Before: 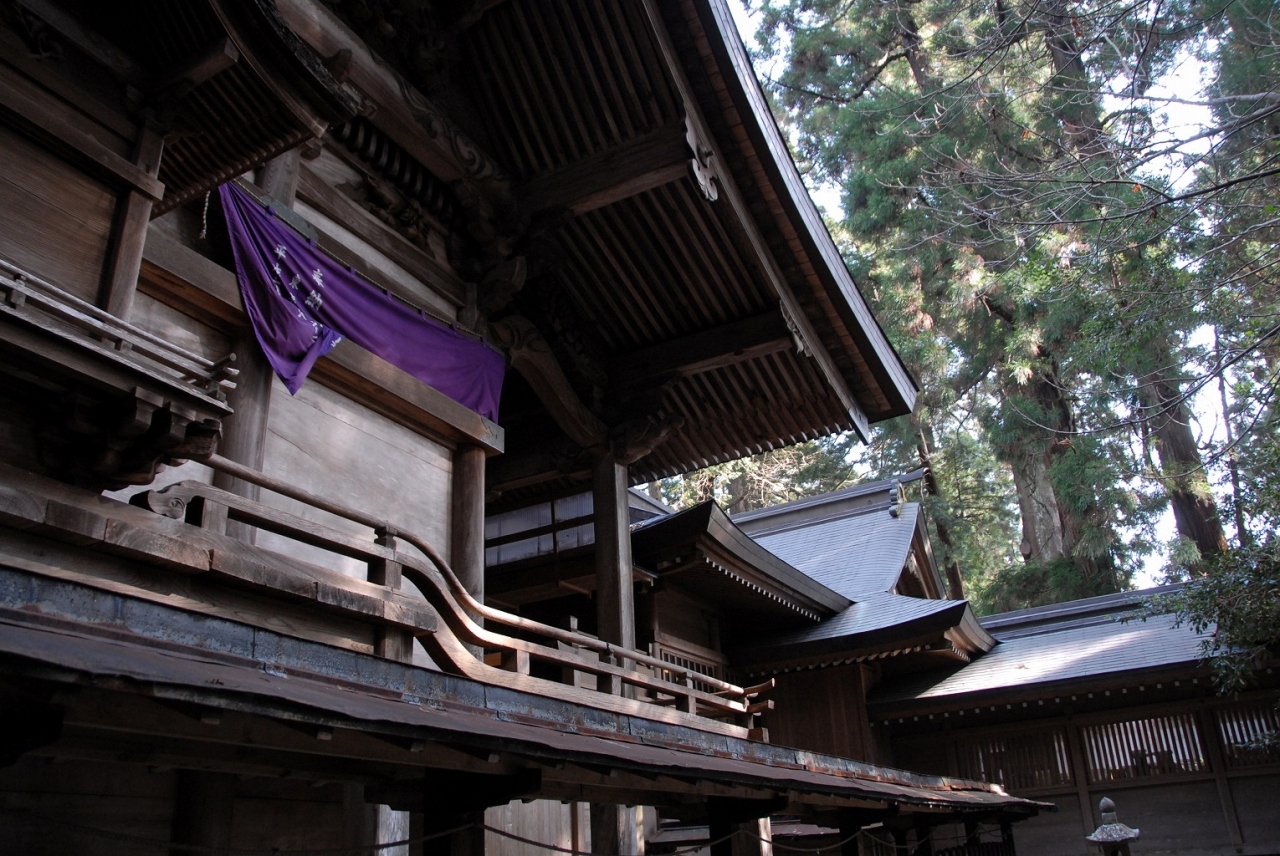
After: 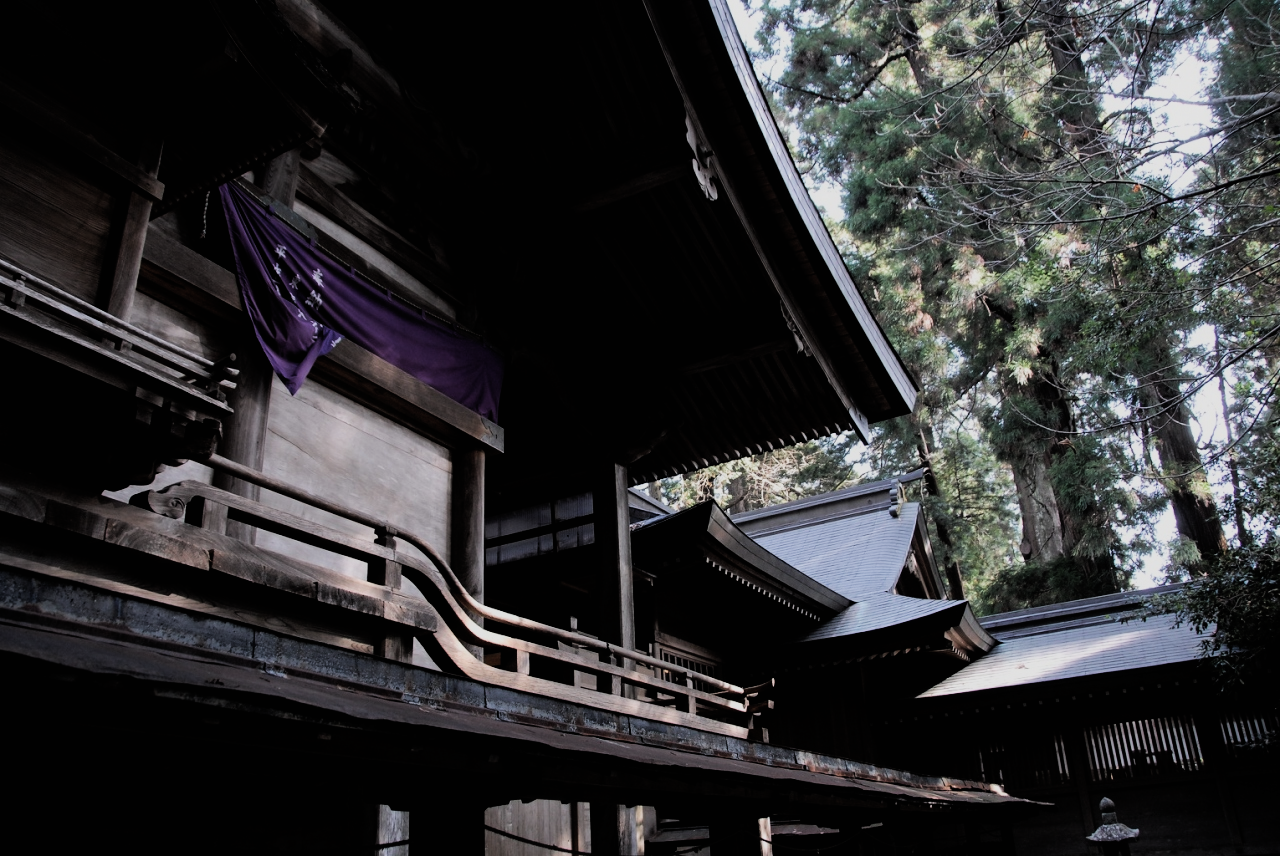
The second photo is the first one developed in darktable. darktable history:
exposure: black level correction -0.015, exposure -0.537 EV, compensate highlight preservation false
tone equalizer: -8 EV -0.429 EV, -7 EV -0.41 EV, -6 EV -0.328 EV, -5 EV -0.202 EV, -3 EV 0.253 EV, -2 EV 0.319 EV, -1 EV 0.375 EV, +0 EV 0.429 EV, mask exposure compensation -0.497 EV
filmic rgb: black relative exposure -5.12 EV, white relative exposure 3.96 EV, hardness 2.88, contrast 1.409, highlights saturation mix -28.8%
